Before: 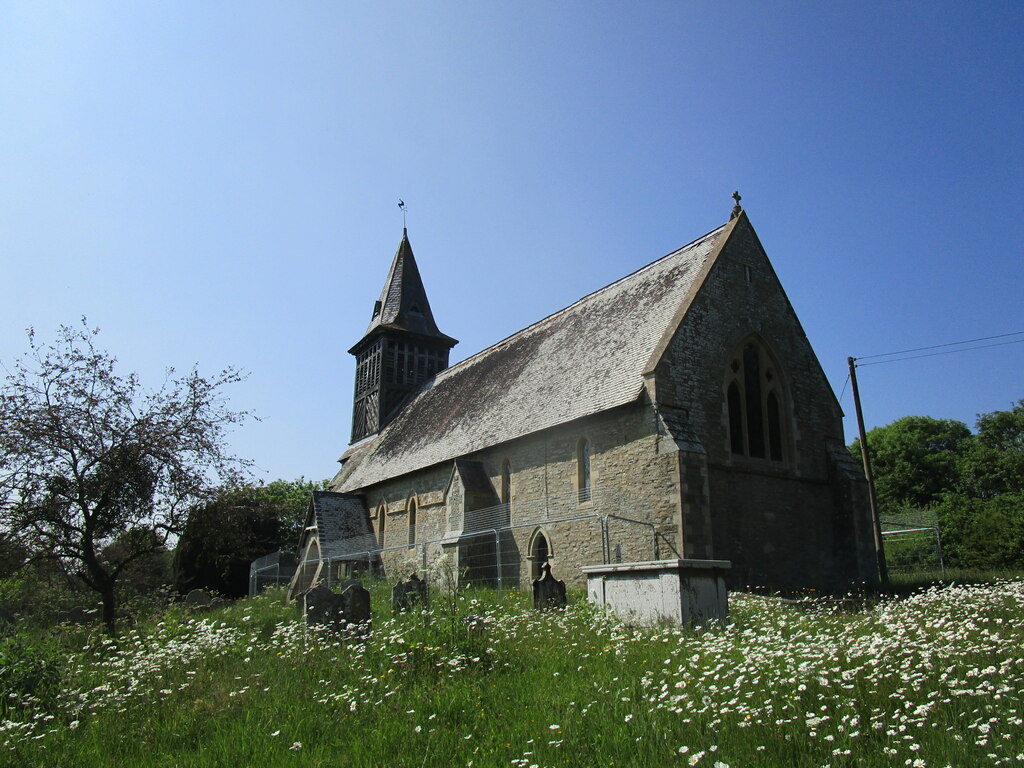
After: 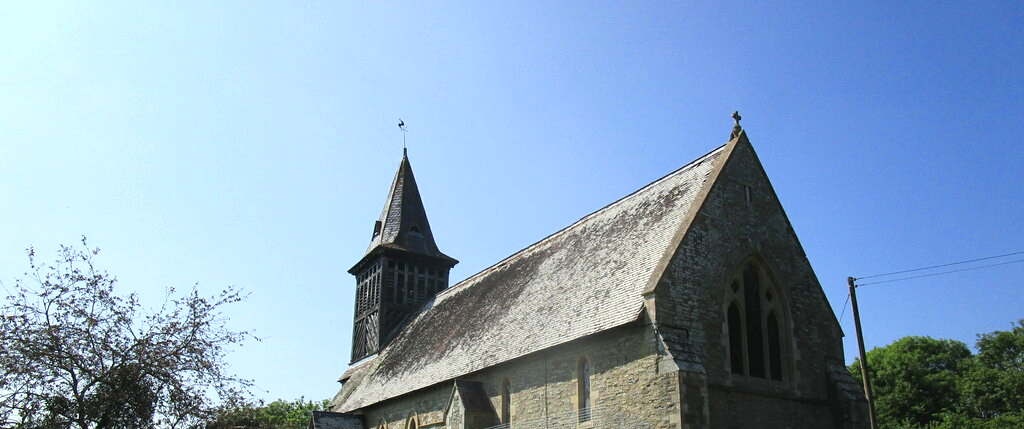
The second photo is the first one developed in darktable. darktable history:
base curve: preserve colors none
exposure: black level correction 0, exposure 0.498 EV, compensate highlight preservation false
color balance rgb: perceptual saturation grading › global saturation 0.382%, perceptual saturation grading › mid-tones 11.656%
crop and rotate: top 10.457%, bottom 33.582%
